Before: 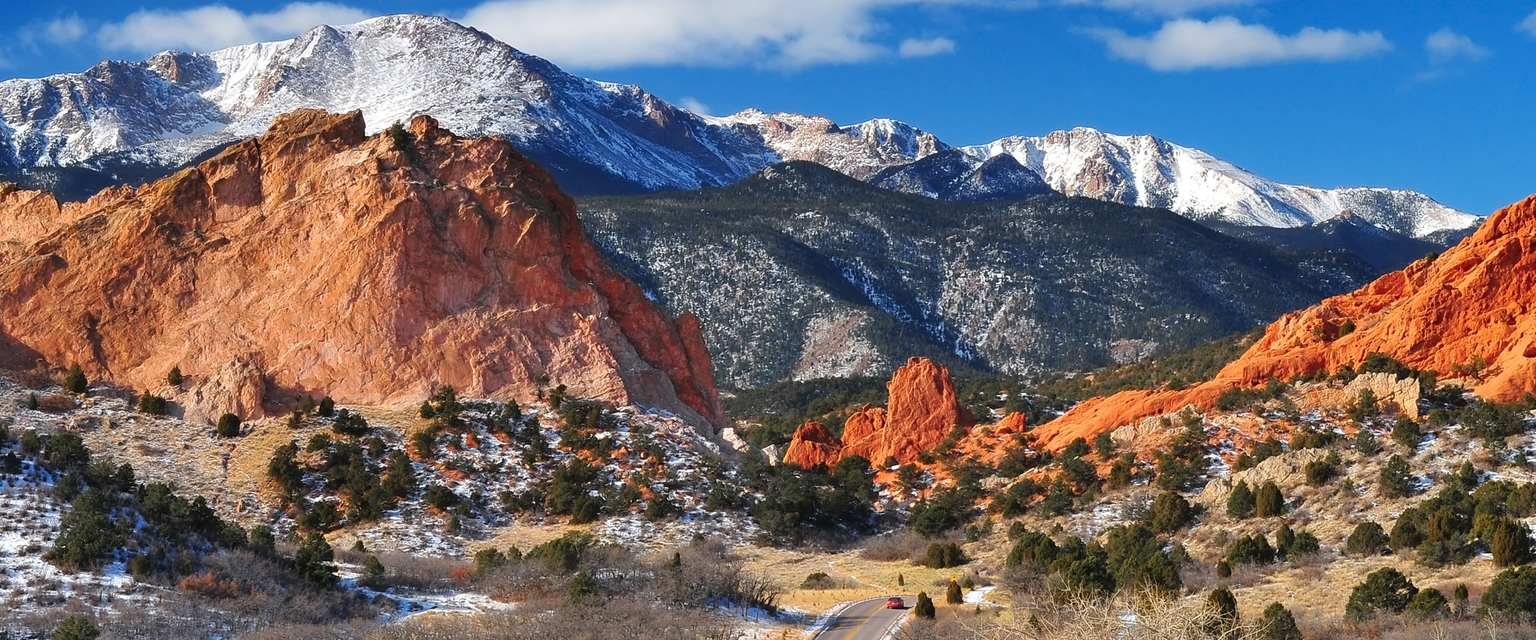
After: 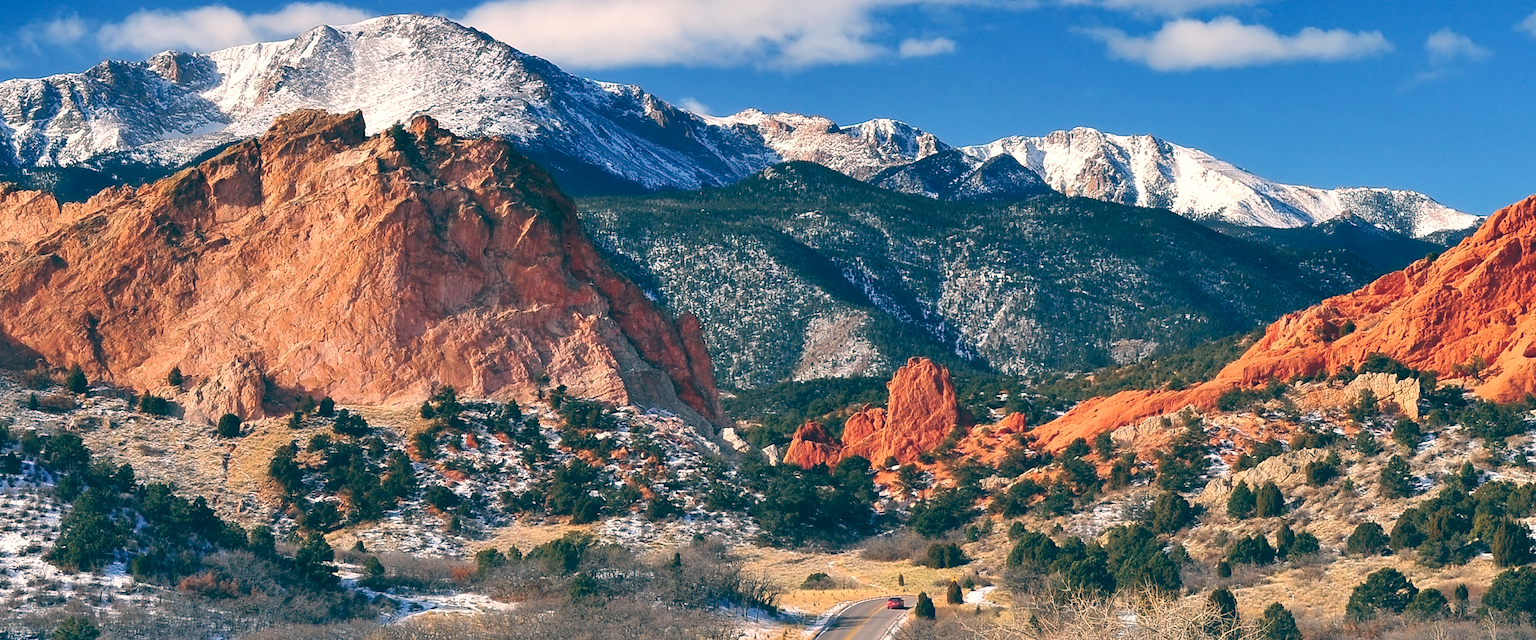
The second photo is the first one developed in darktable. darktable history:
local contrast: mode bilateral grid, contrast 20, coarseness 50, detail 120%, midtone range 0.2
color balance: lift [1.006, 0.985, 1.002, 1.015], gamma [1, 0.953, 1.008, 1.047], gain [1.076, 1.13, 1.004, 0.87]
tone equalizer: on, module defaults
